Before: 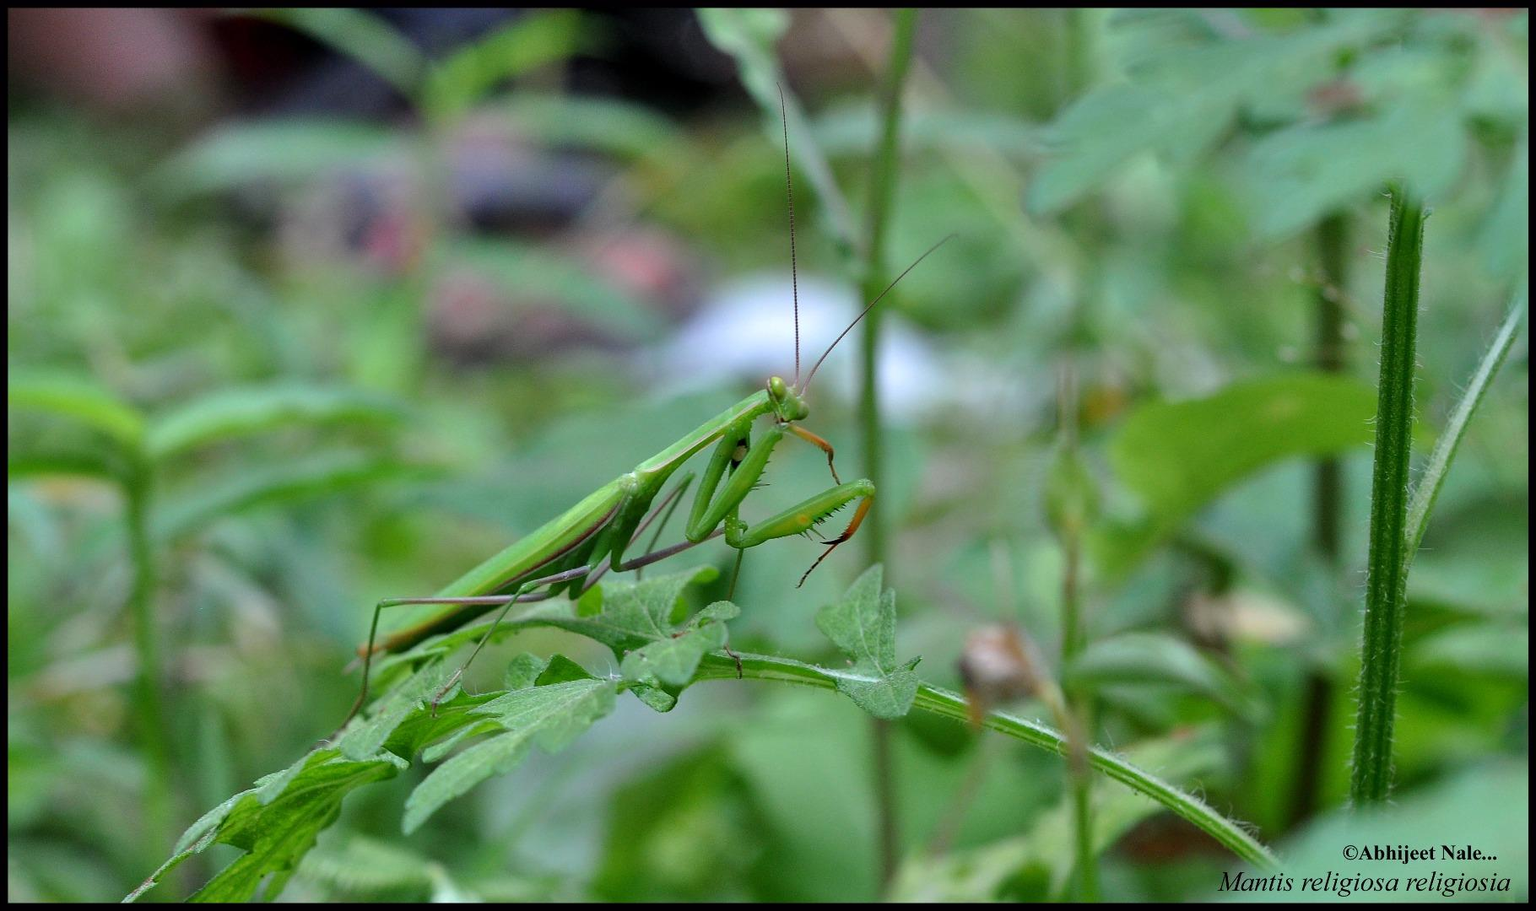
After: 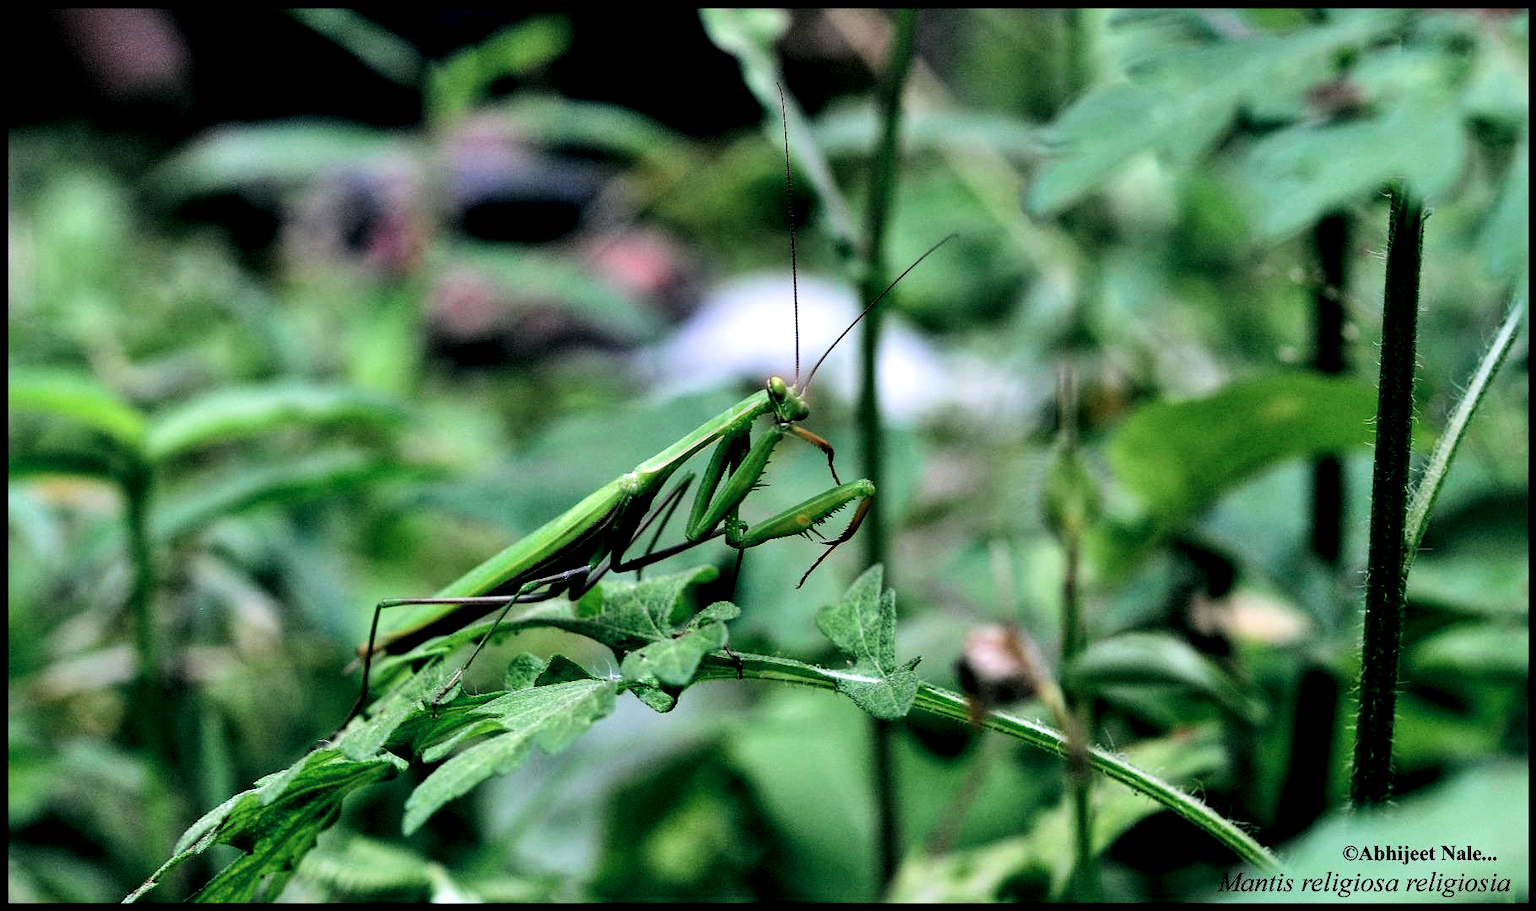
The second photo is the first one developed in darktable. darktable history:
color balance: lift [1.016, 0.983, 1, 1.017], gamma [0.78, 1.018, 1.043, 0.957], gain [0.786, 1.063, 0.937, 1.017], input saturation 118.26%, contrast 13.43%, contrast fulcrum 21.62%, output saturation 82.76%
local contrast: highlights 123%, shadows 126%, detail 140%, midtone range 0.254
tone equalizer: -8 EV -0.75 EV, -7 EV -0.7 EV, -6 EV -0.6 EV, -5 EV -0.4 EV, -3 EV 0.4 EV, -2 EV 0.6 EV, -1 EV 0.7 EV, +0 EV 0.75 EV, edges refinement/feathering 500, mask exposure compensation -1.57 EV, preserve details no
filmic rgb: black relative exposure -5 EV, hardness 2.88, contrast 1.3, highlights saturation mix -30%
